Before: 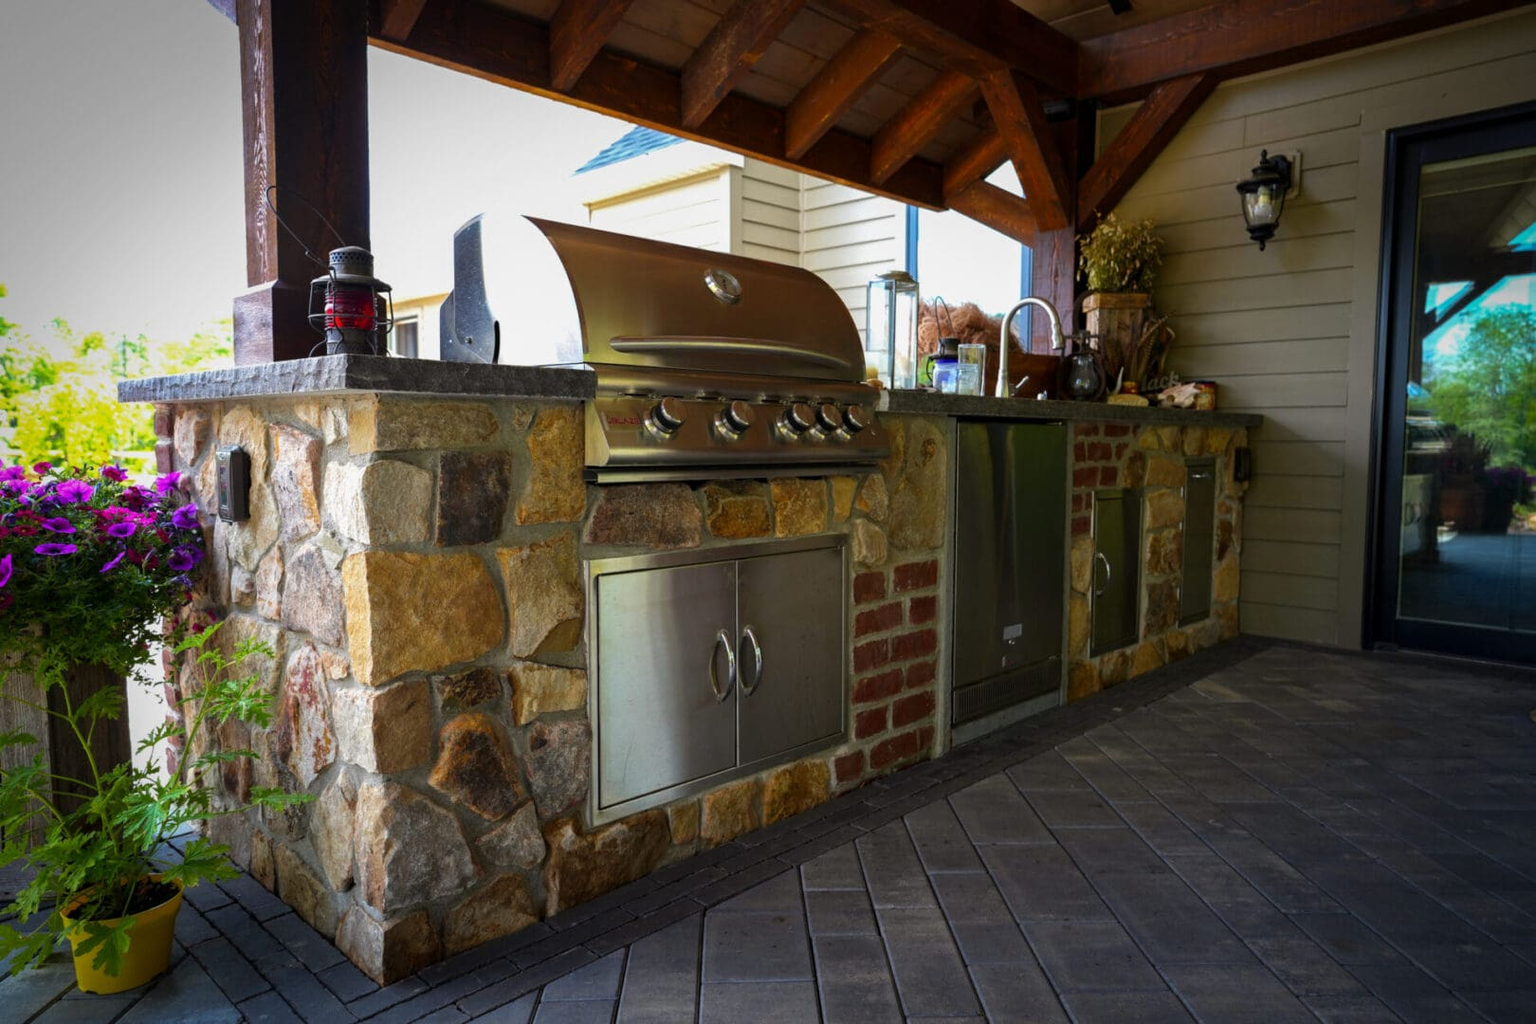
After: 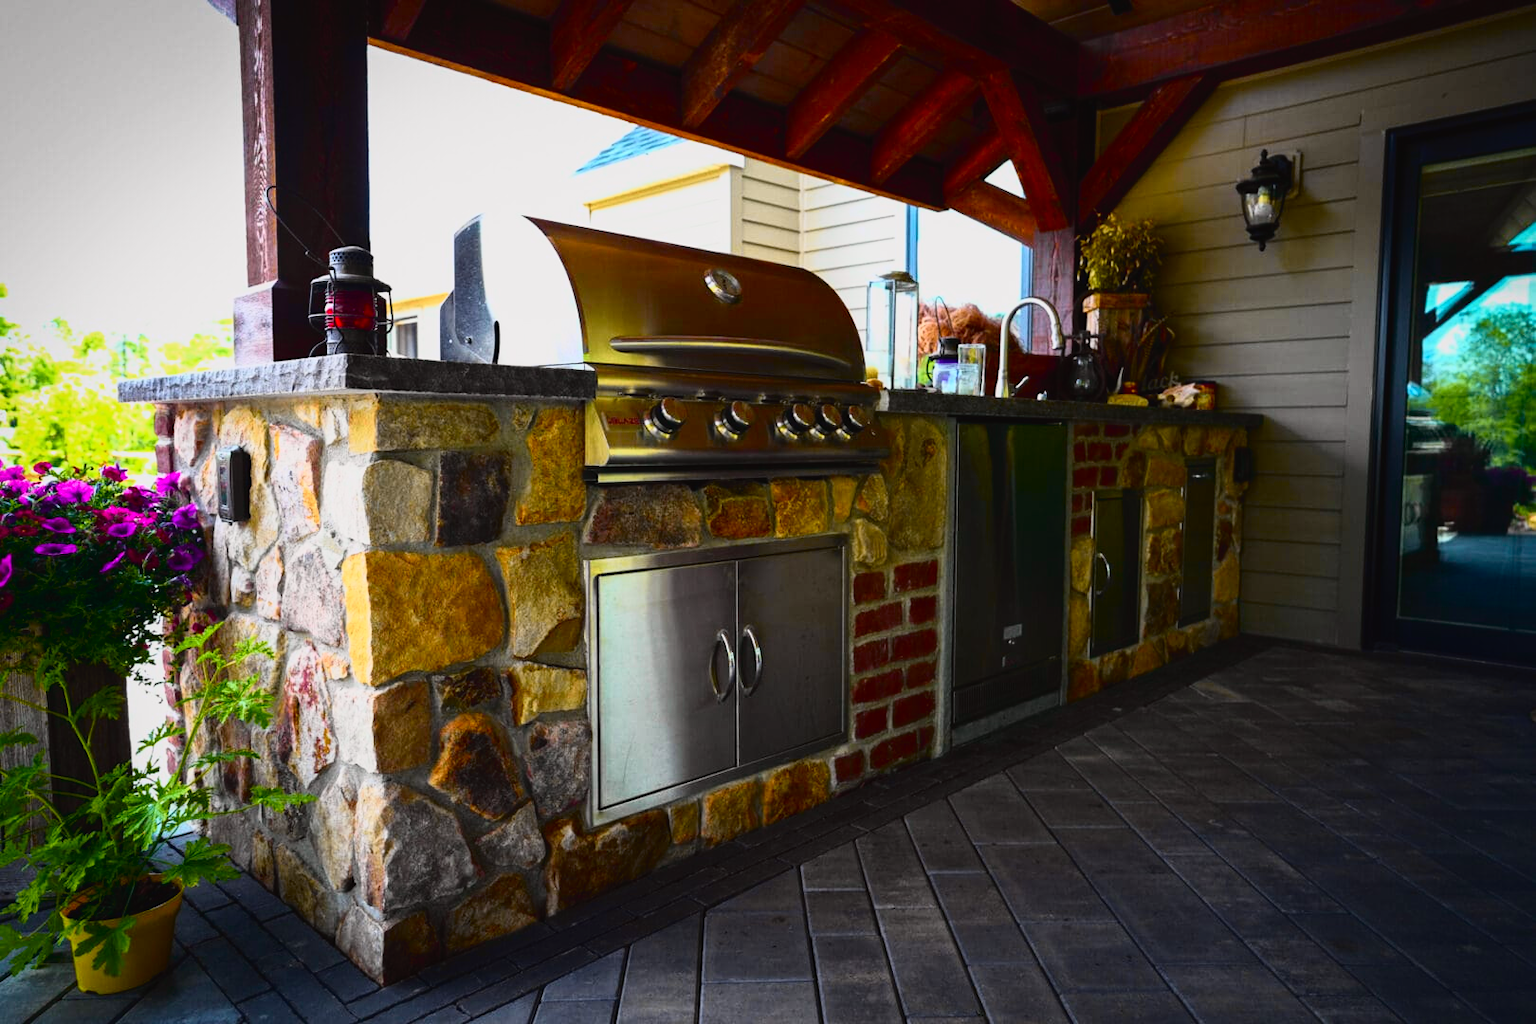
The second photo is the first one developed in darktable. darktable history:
tone curve: curves: ch0 [(0, 0.023) (0.132, 0.075) (0.256, 0.2) (0.463, 0.494) (0.699, 0.816) (0.813, 0.898) (1, 0.943)]; ch1 [(0, 0) (0.32, 0.306) (0.441, 0.41) (0.476, 0.466) (0.498, 0.5) (0.518, 0.519) (0.546, 0.571) (0.604, 0.651) (0.733, 0.817) (1, 1)]; ch2 [(0, 0) (0.312, 0.313) (0.431, 0.425) (0.483, 0.477) (0.503, 0.503) (0.526, 0.507) (0.564, 0.575) (0.614, 0.695) (0.713, 0.767) (0.985, 0.966)], color space Lab, independent channels
